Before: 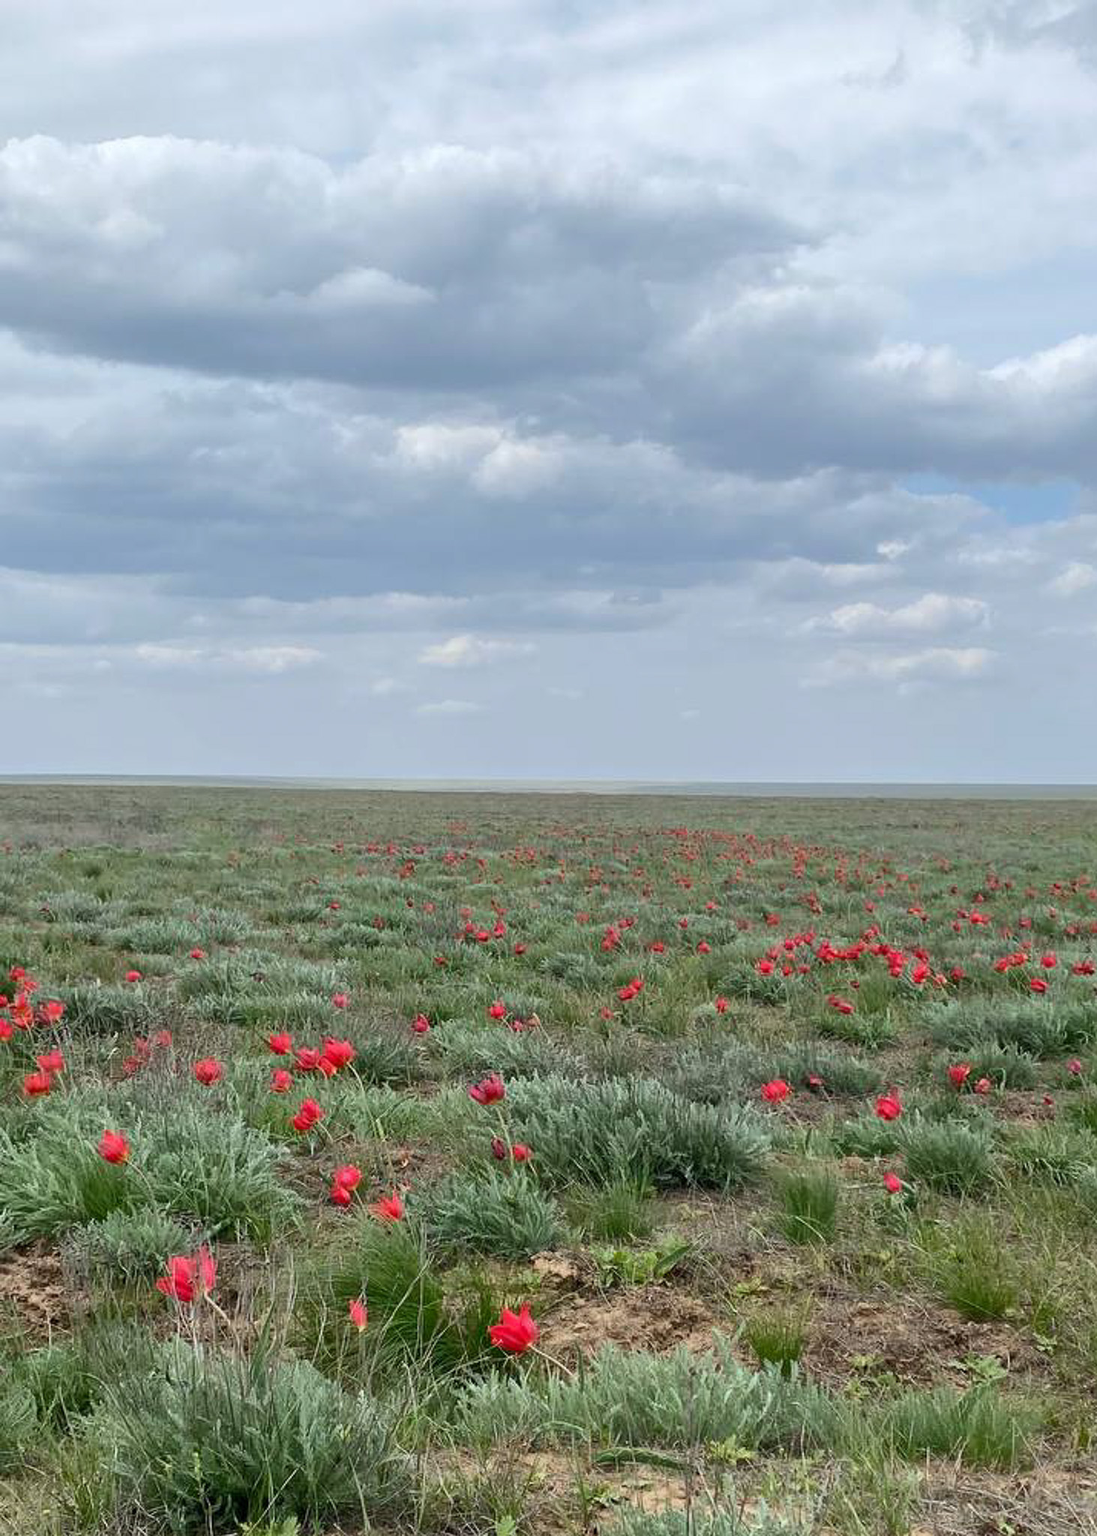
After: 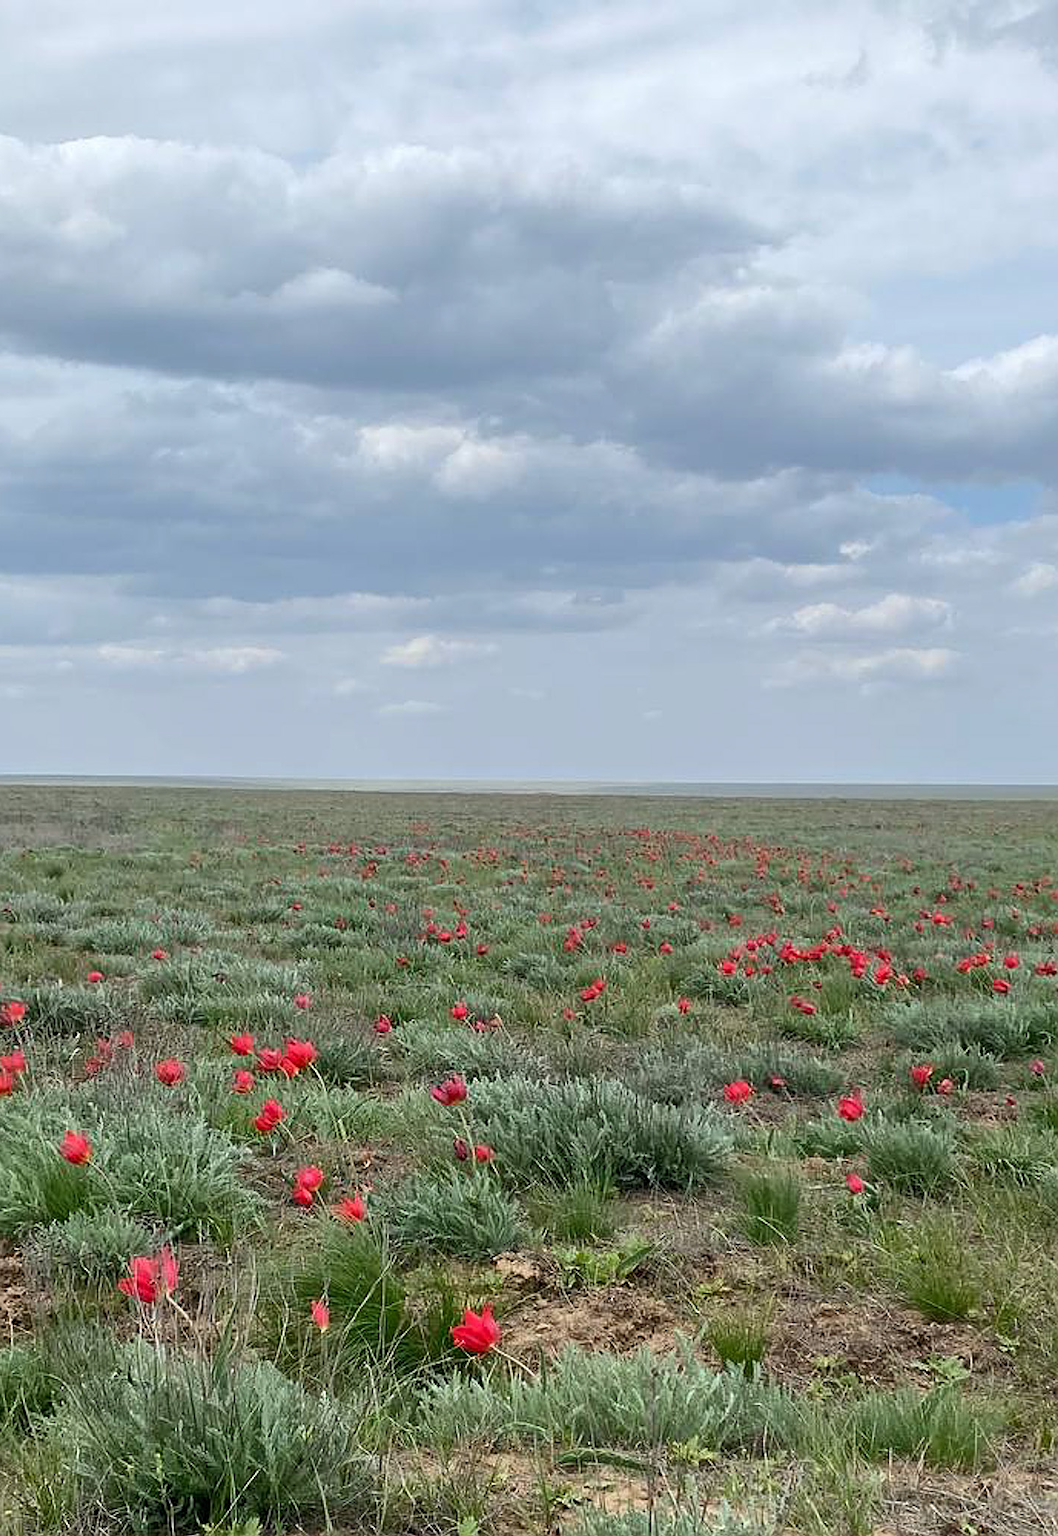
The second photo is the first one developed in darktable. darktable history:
crop and rotate: left 3.512%
sharpen: on, module defaults
